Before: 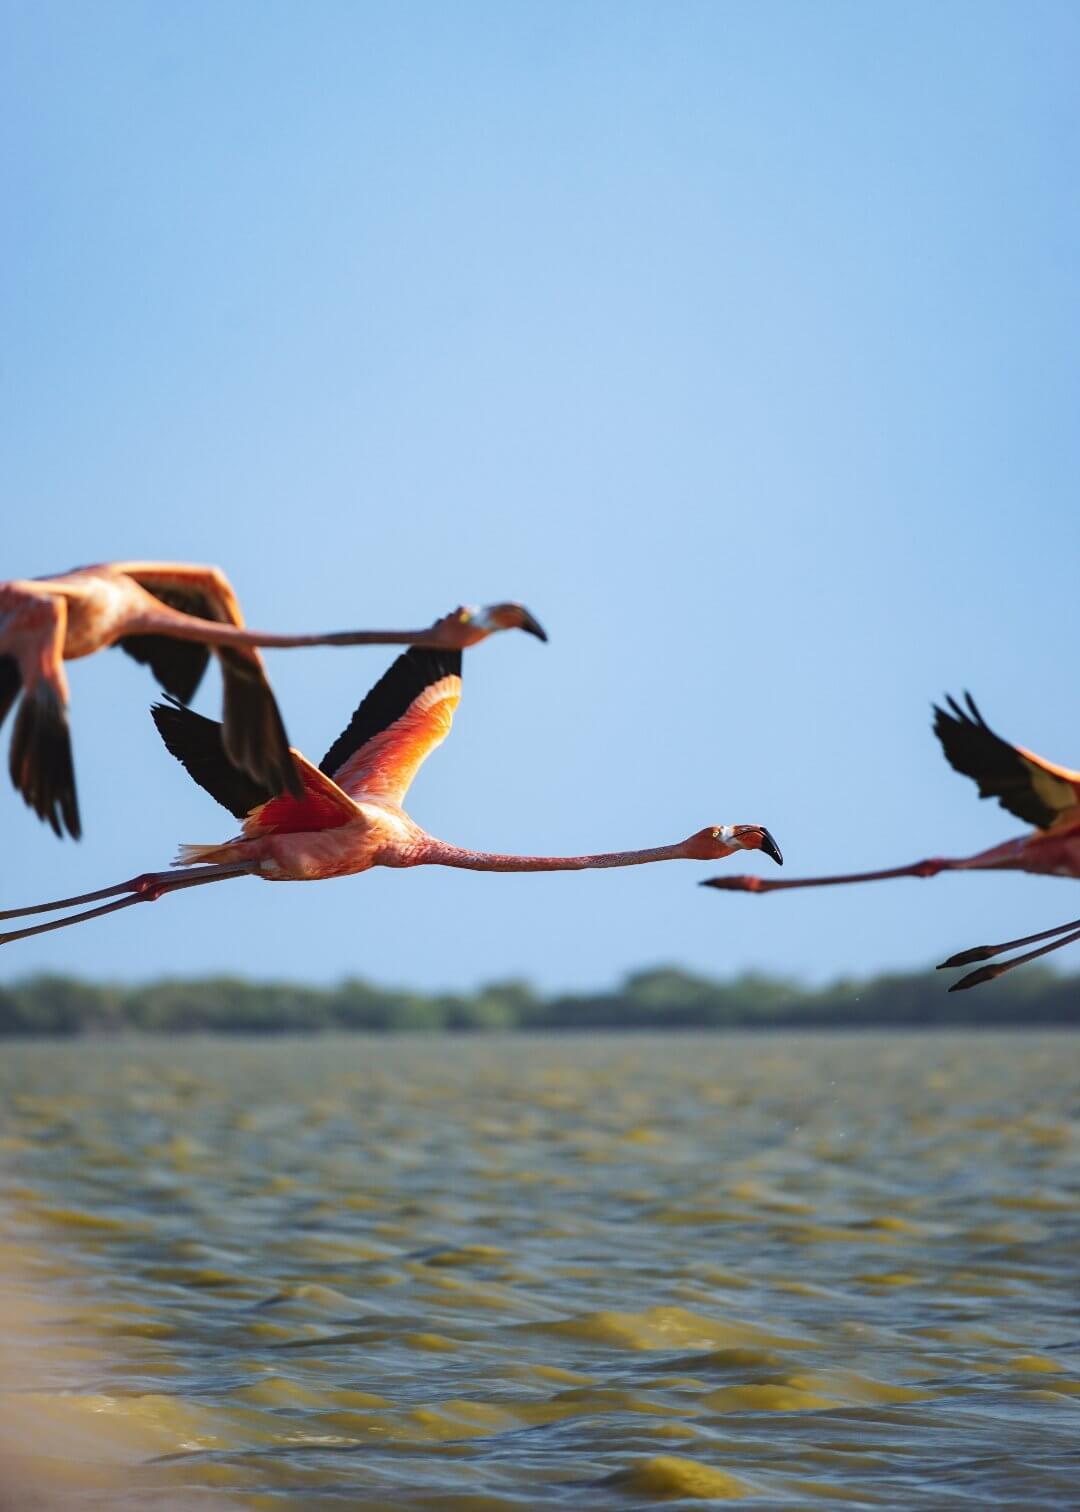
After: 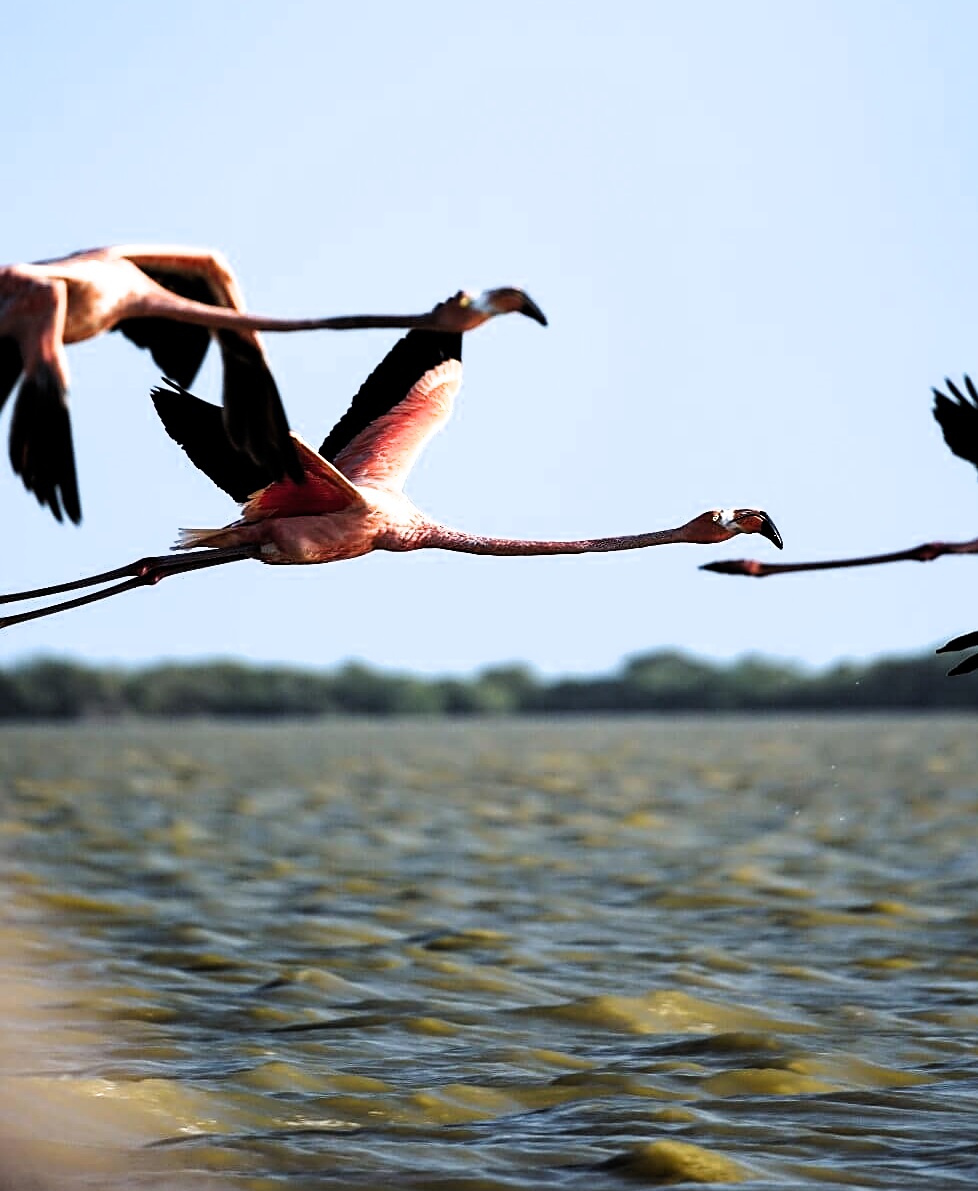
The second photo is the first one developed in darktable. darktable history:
sharpen: on, module defaults
crop: top 20.918%, right 9.438%, bottom 0.272%
exposure: exposure -0.055 EV, compensate highlight preservation false
filmic rgb: black relative exposure -8.25 EV, white relative exposure 2.22 EV, hardness 7.1, latitude 85.95%, contrast 1.685, highlights saturation mix -3.72%, shadows ↔ highlights balance -2.65%, color science v6 (2022)
